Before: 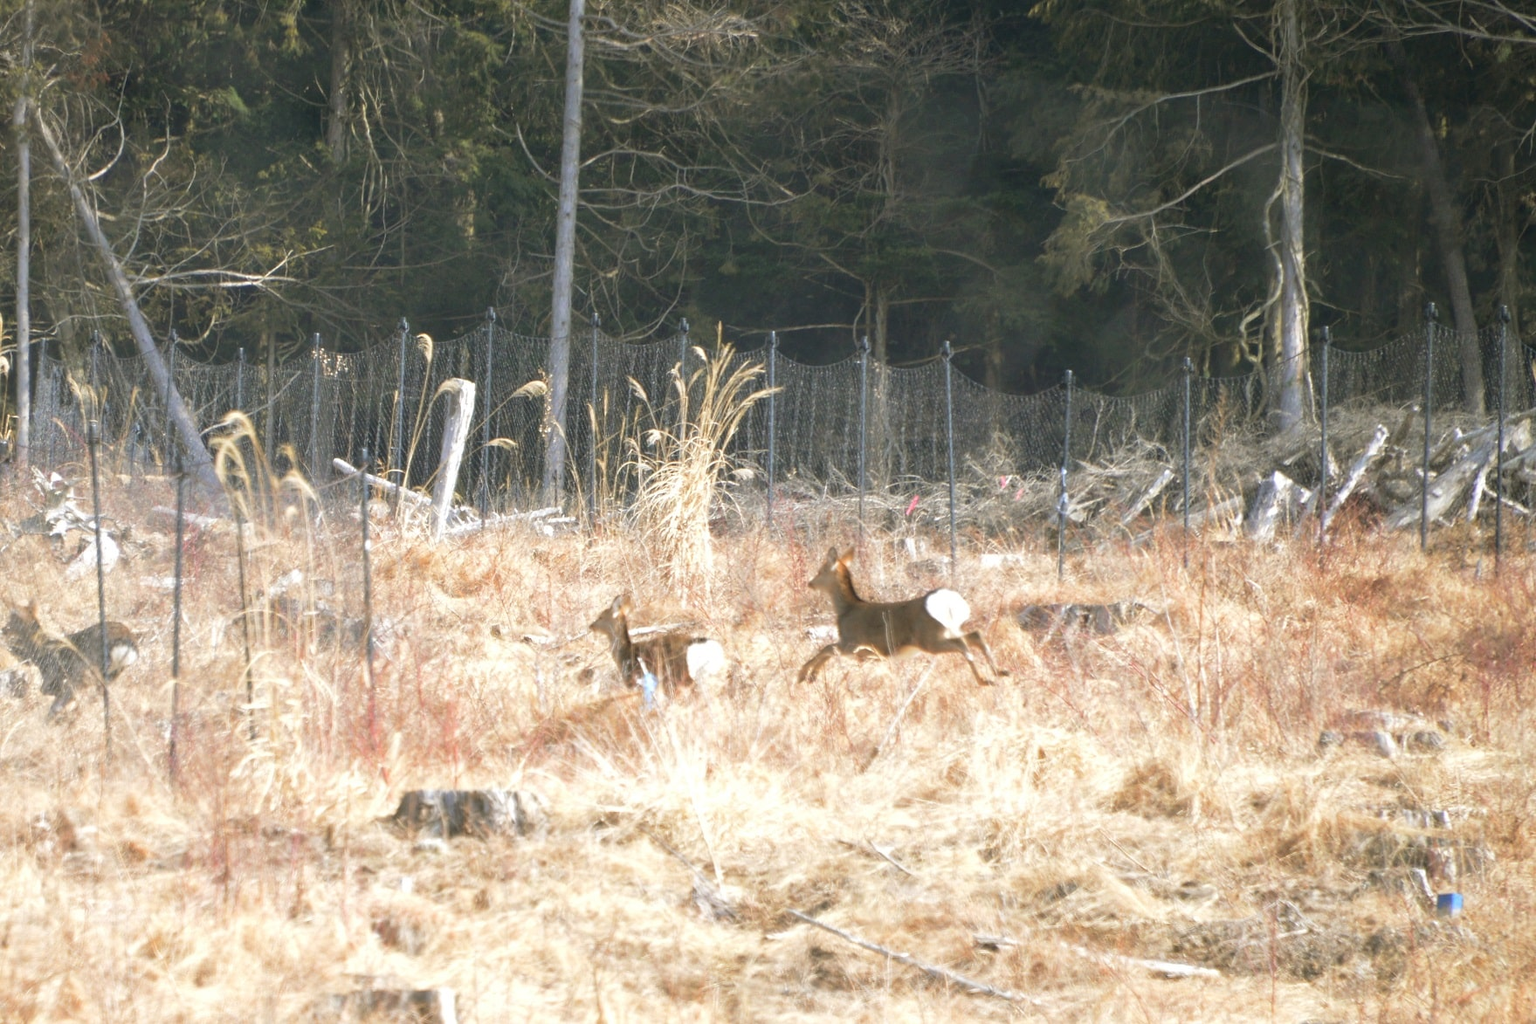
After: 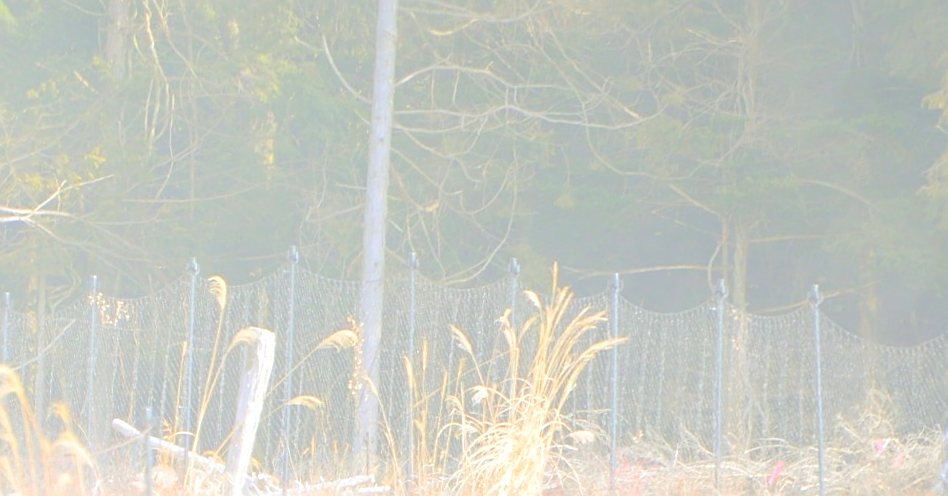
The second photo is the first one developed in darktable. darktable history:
white balance: emerald 1
bloom: size 85%, threshold 5%, strength 85%
crop: left 15.306%, top 9.065%, right 30.789%, bottom 48.638%
sharpen: on, module defaults
